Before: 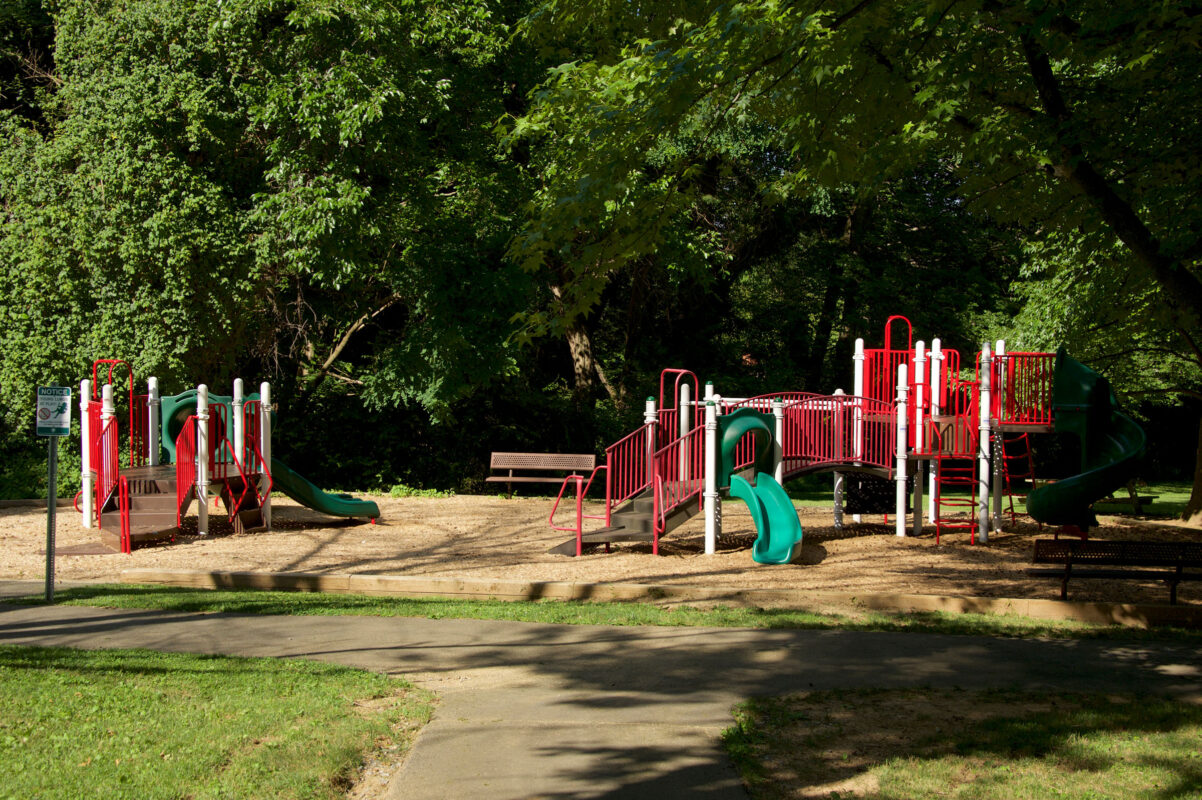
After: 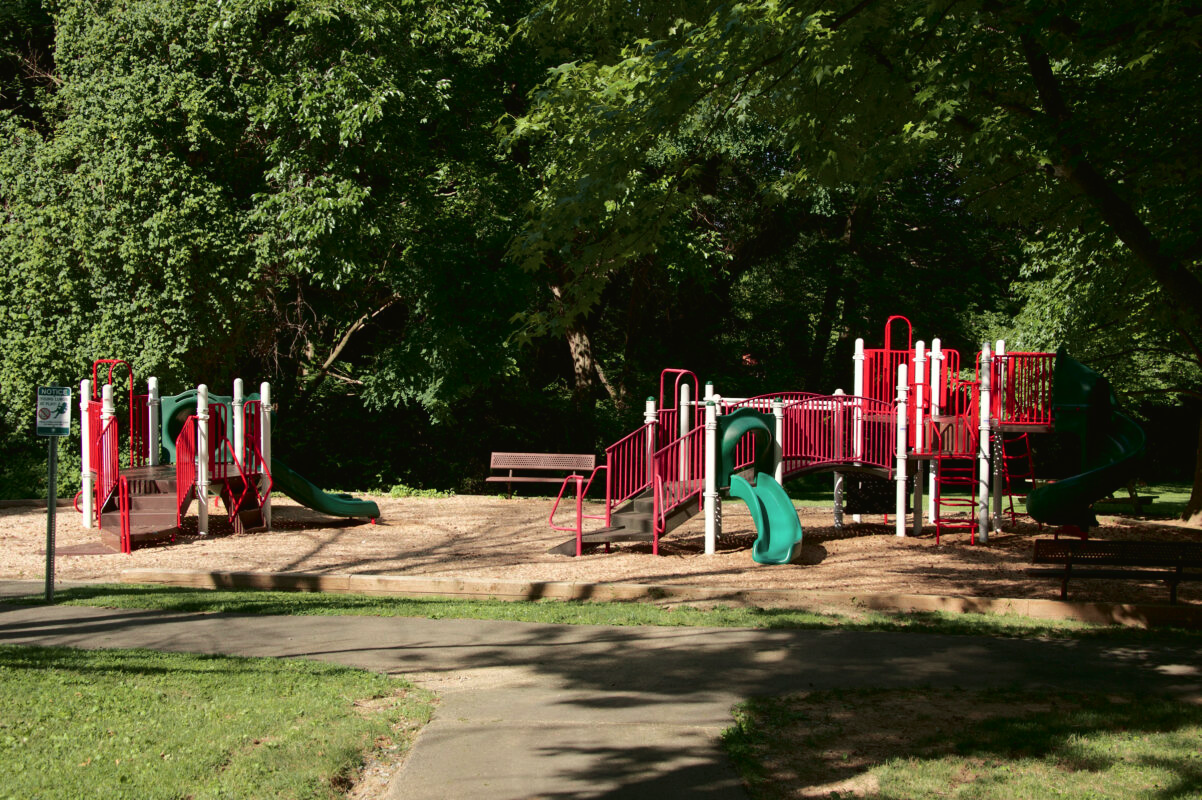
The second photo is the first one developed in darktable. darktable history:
tone curve: curves: ch0 [(0, 0.021) (0.059, 0.053) (0.212, 0.18) (0.337, 0.304) (0.495, 0.505) (0.725, 0.731) (0.89, 0.919) (1, 1)]; ch1 [(0, 0) (0.094, 0.081) (0.285, 0.299) (0.413, 0.43) (0.479, 0.475) (0.54, 0.55) (0.615, 0.65) (0.683, 0.688) (1, 1)]; ch2 [(0, 0) (0.257, 0.217) (0.434, 0.434) (0.498, 0.507) (0.599, 0.578) (1, 1)], color space Lab, independent channels, preserve colors none
